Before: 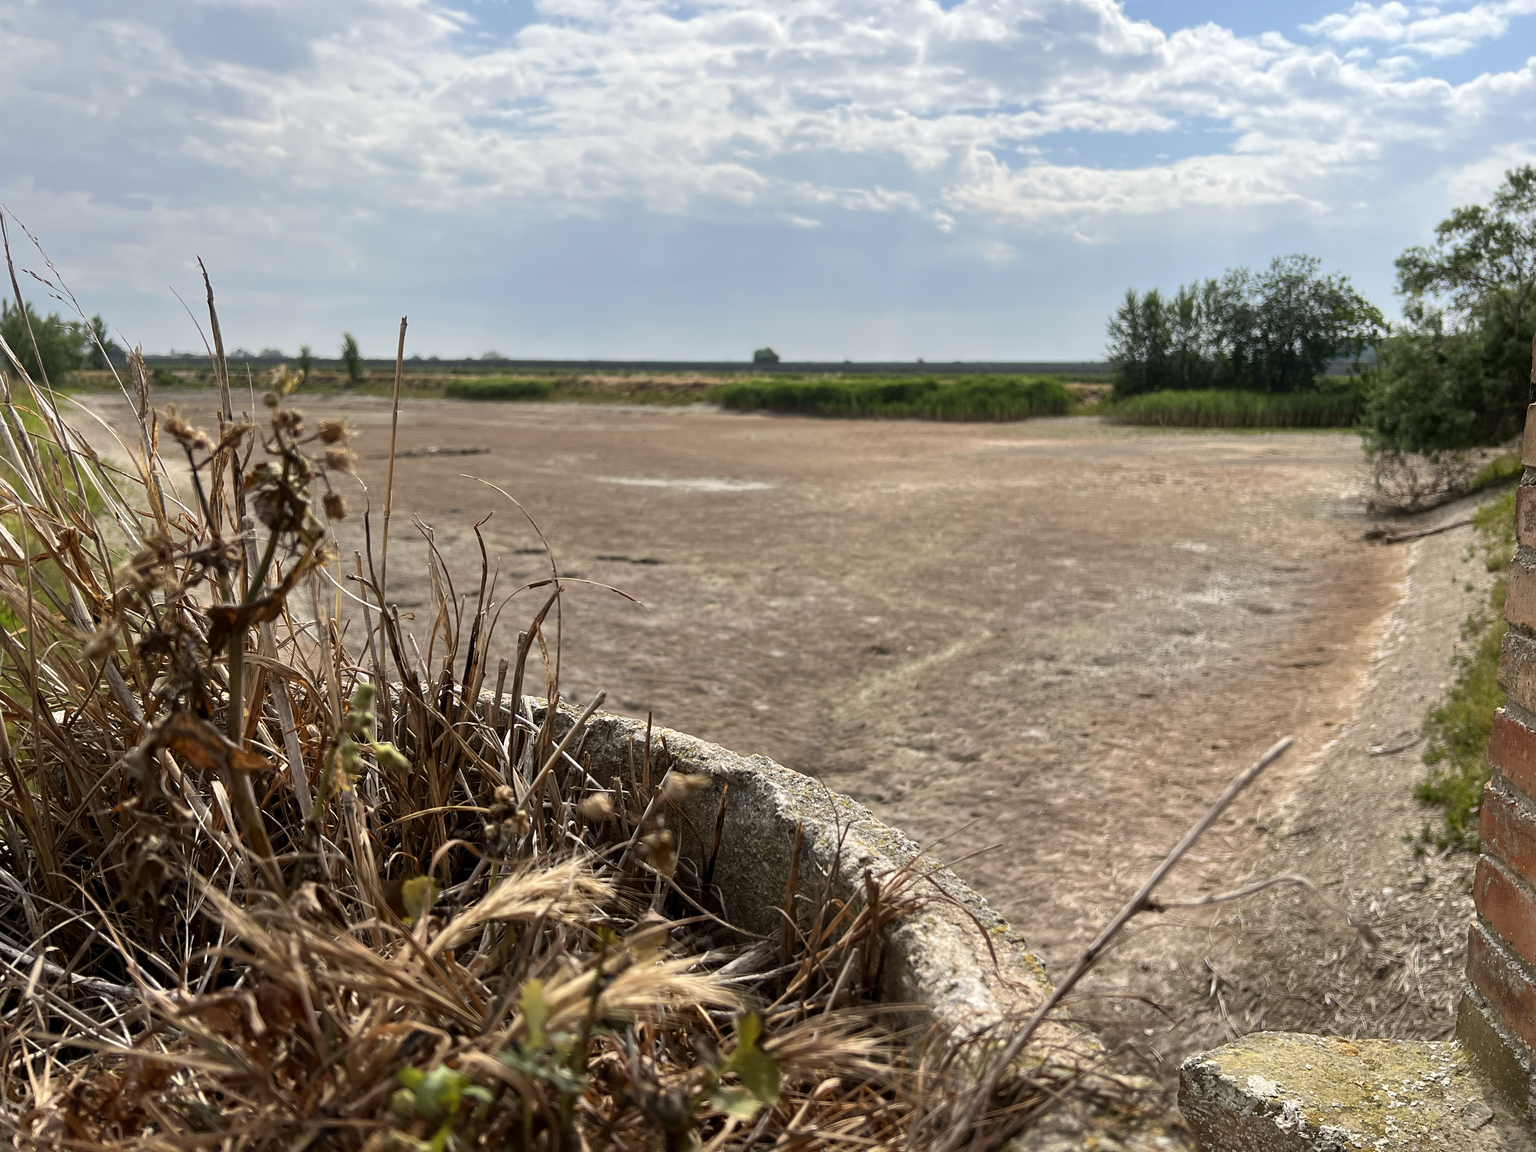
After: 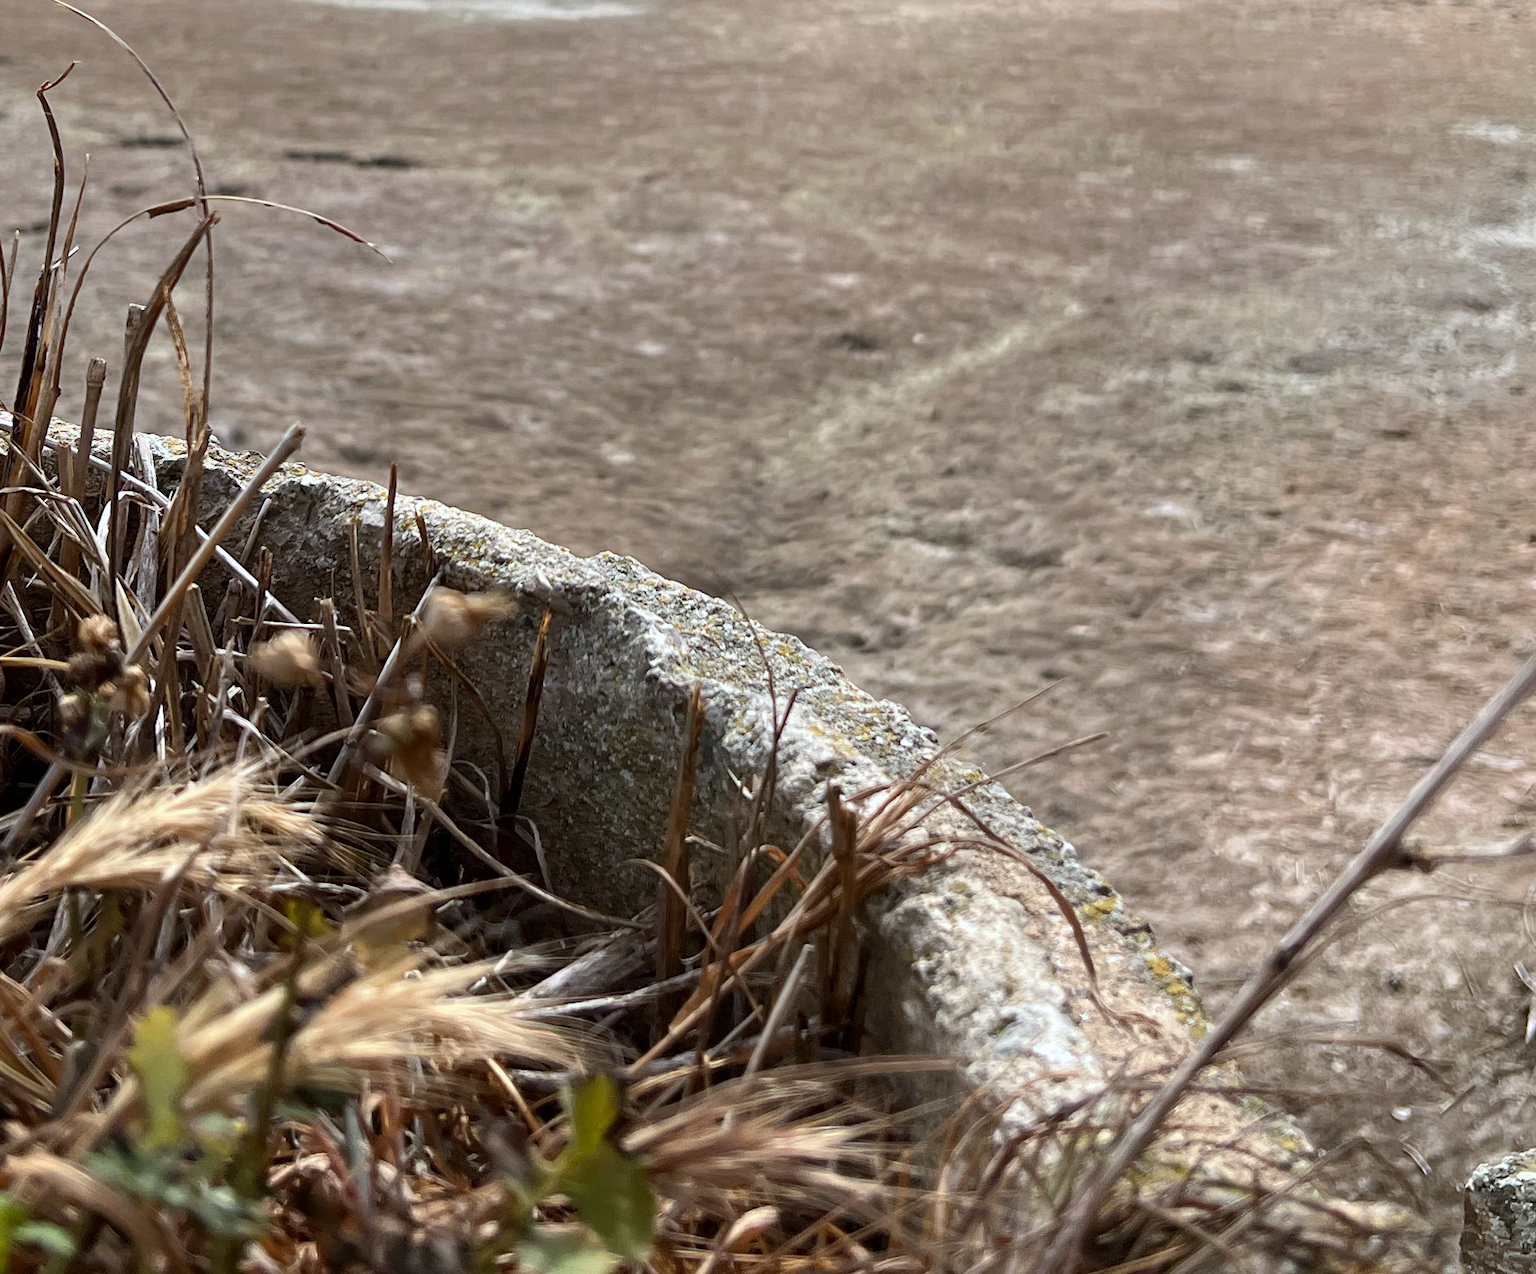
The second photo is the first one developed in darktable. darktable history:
color calibration: illuminant custom, x 0.368, y 0.373, temperature 4330.32 K
exposure: exposure 0.078 EV, compensate highlight preservation false
crop: left 29.672%, top 41.786%, right 20.851%, bottom 3.487%
